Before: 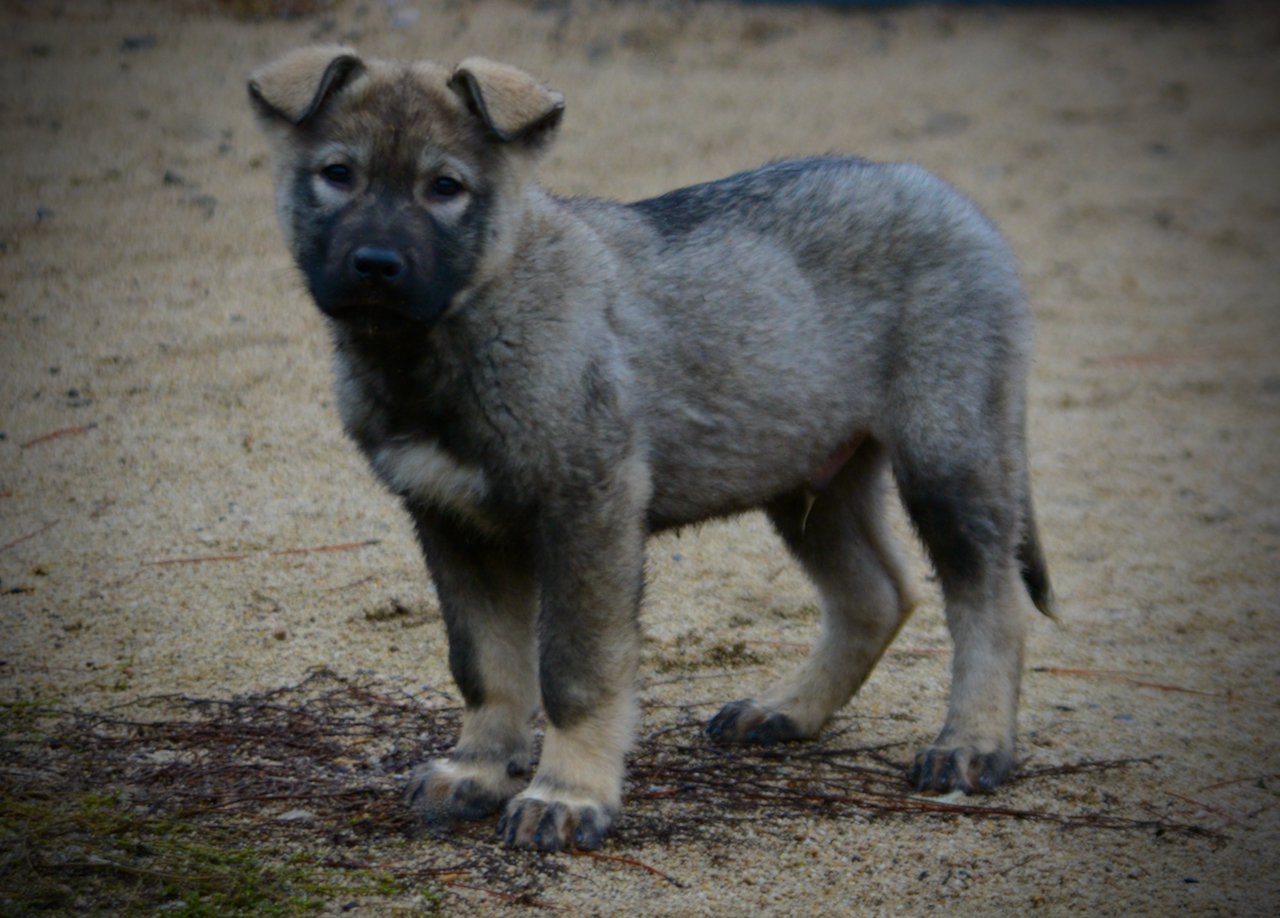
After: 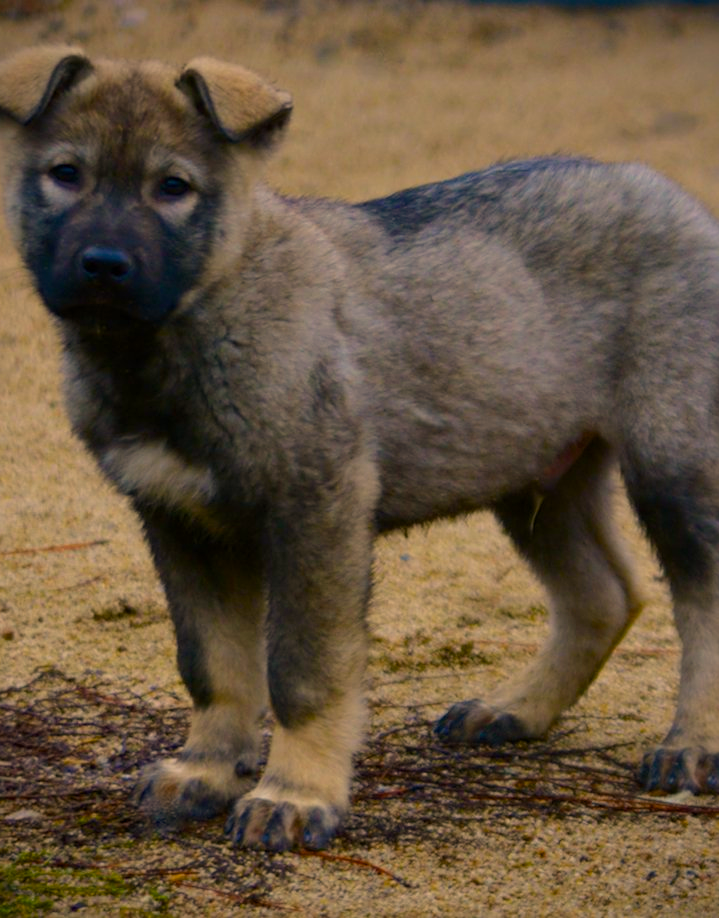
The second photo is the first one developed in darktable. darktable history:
color balance rgb: linear chroma grading › global chroma 23.1%, perceptual saturation grading › global saturation 20%, perceptual saturation grading › highlights -25.87%, perceptual saturation grading › shadows 25.544%
crop: left 21.276%, right 22.51%
sharpen: amount 0.204
color correction: highlights a* 14.85, highlights b* 30.83
